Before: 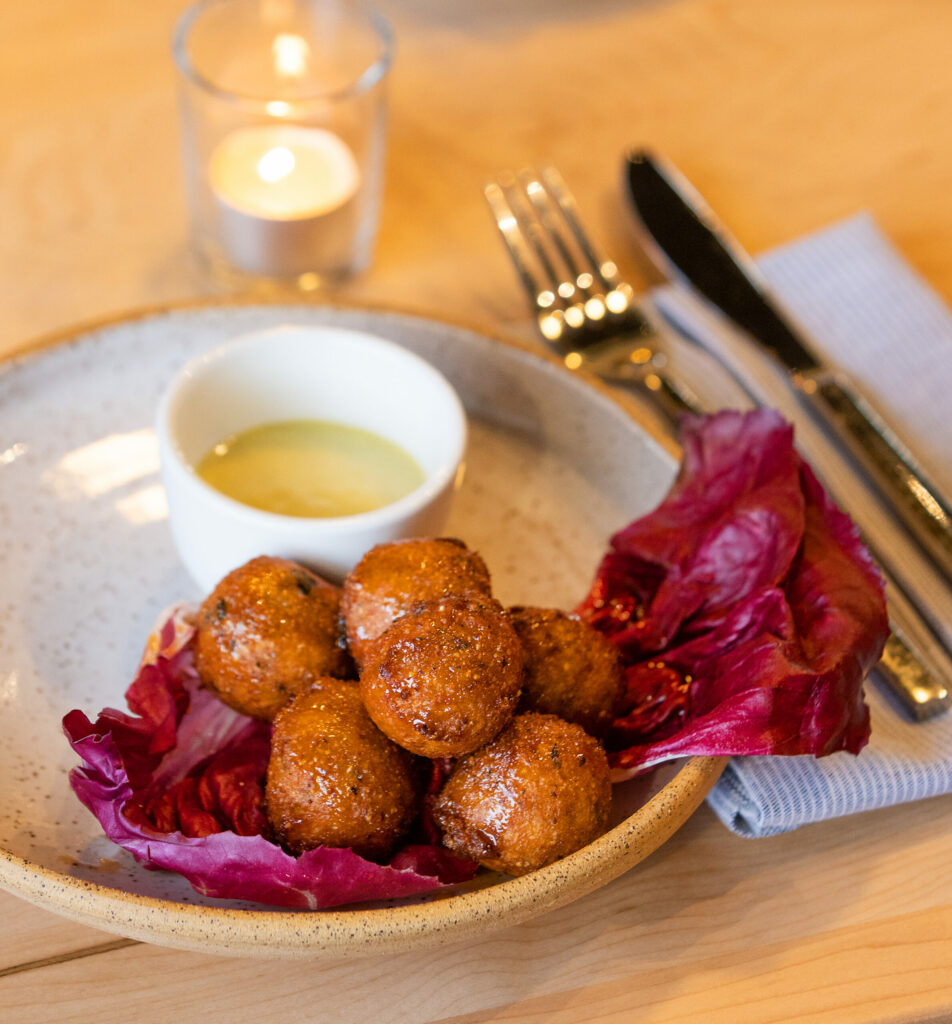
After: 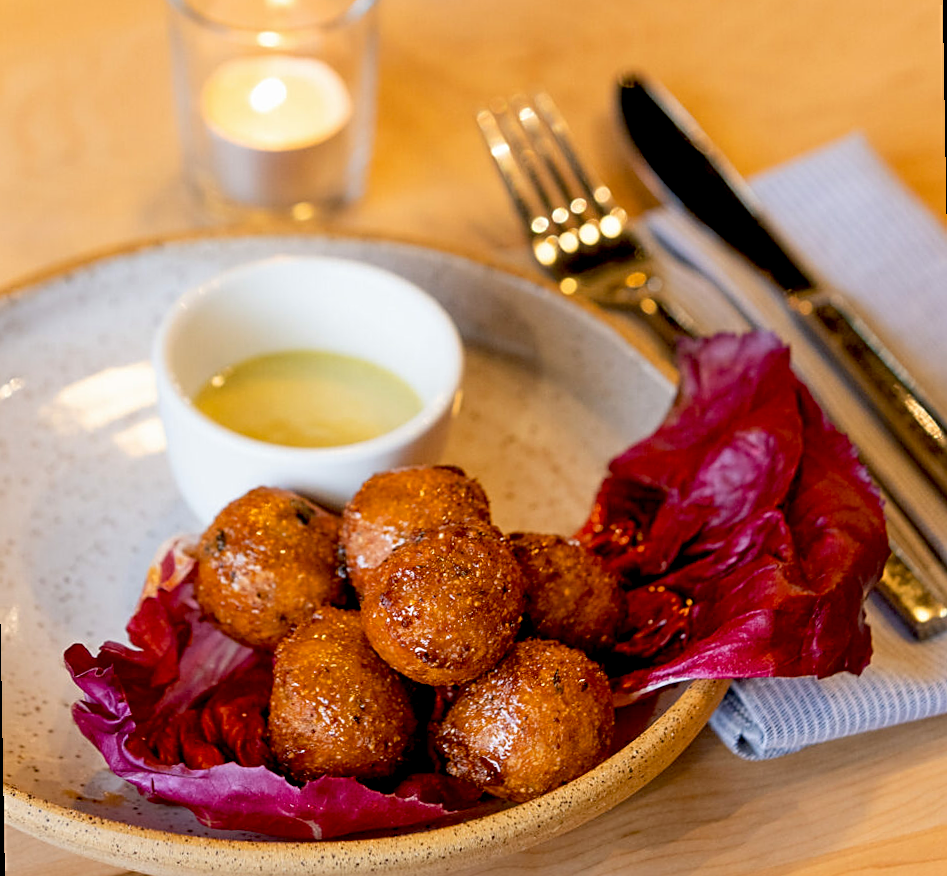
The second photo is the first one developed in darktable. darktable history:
sharpen: on, module defaults
crop and rotate: top 5.609%, bottom 5.609%
exposure: black level correction 0.016, exposure -0.009 EV, compensate highlight preservation false
rotate and perspective: rotation -1°, crop left 0.011, crop right 0.989, crop top 0.025, crop bottom 0.975
